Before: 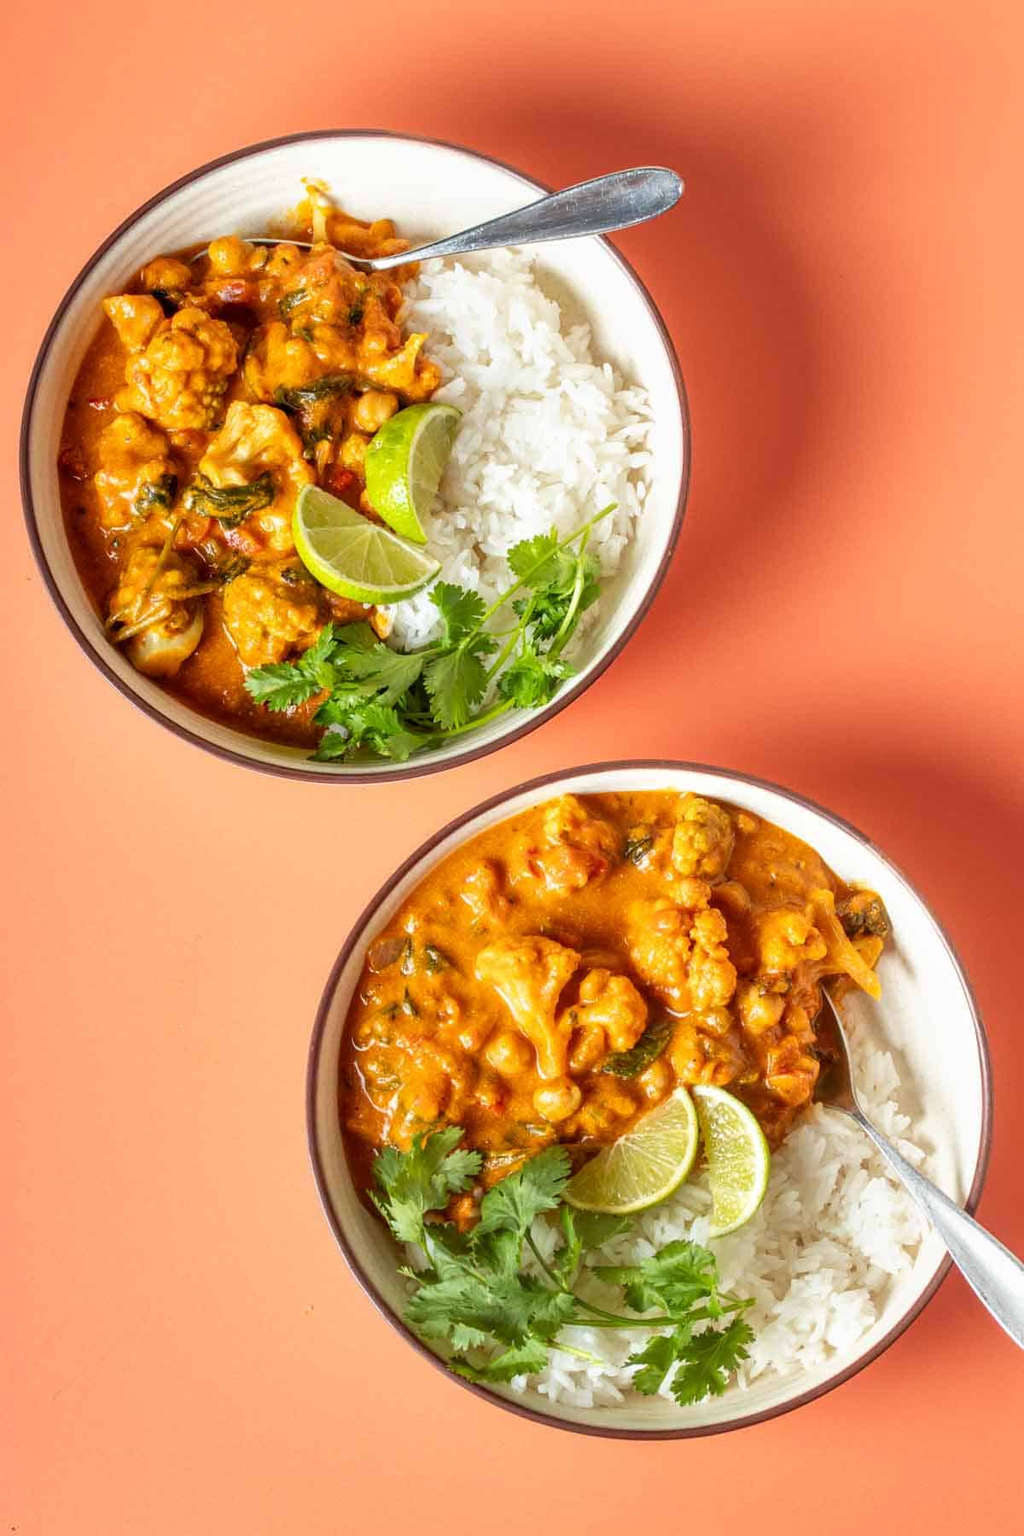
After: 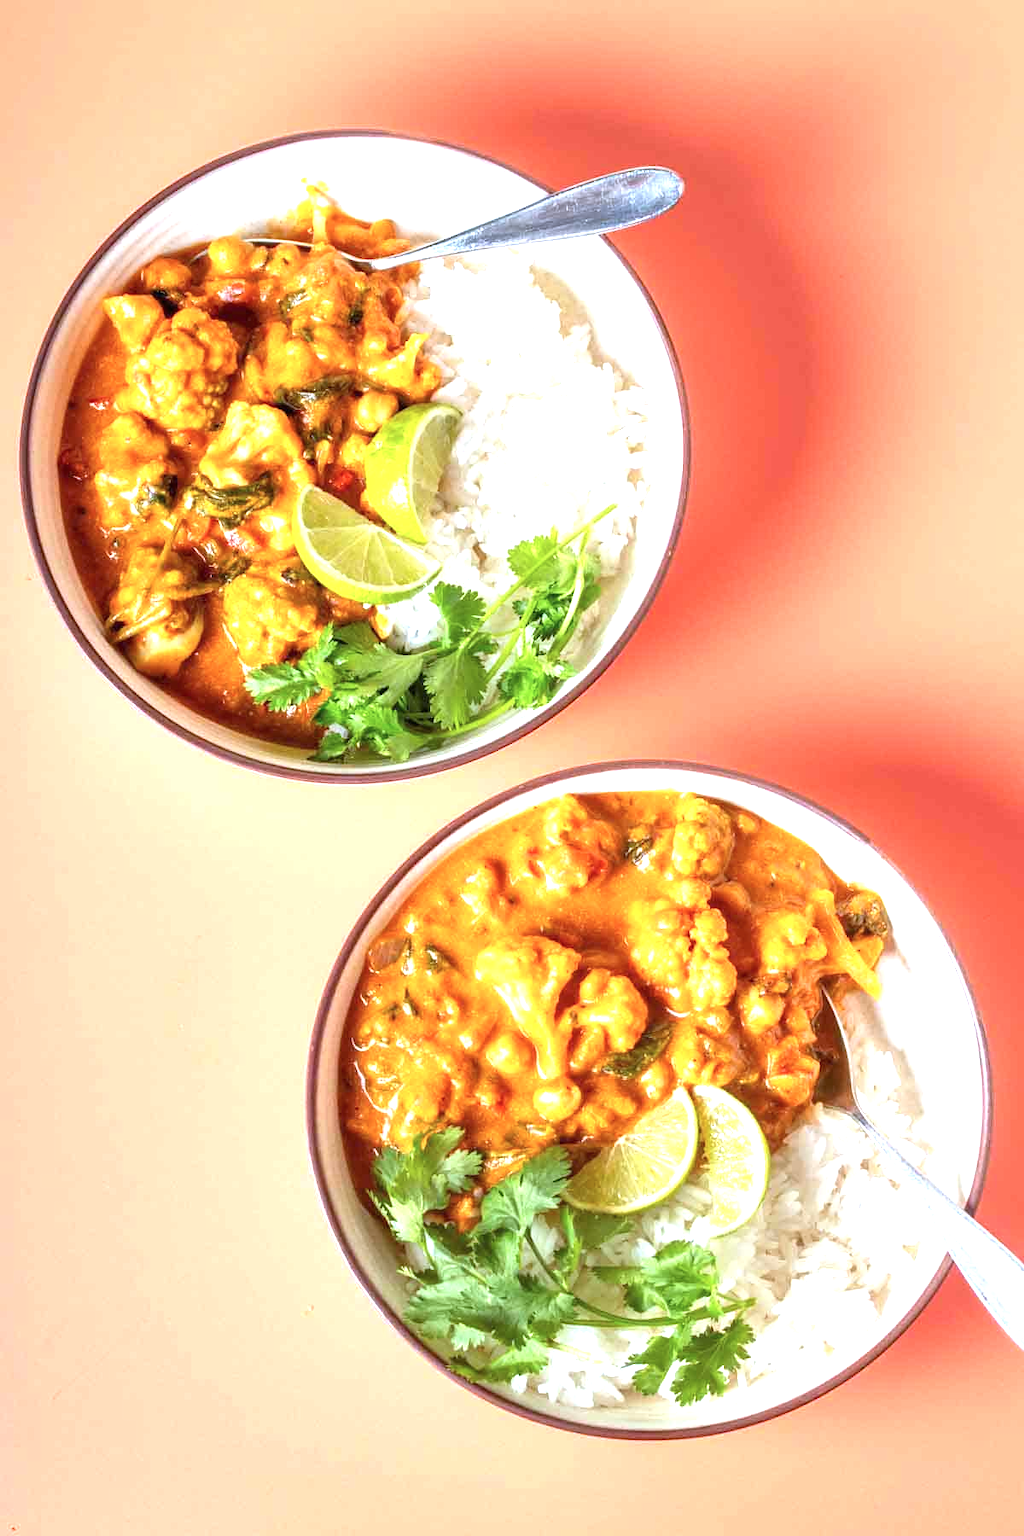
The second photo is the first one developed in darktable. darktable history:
exposure: black level correction 0, exposure 0.952 EV, compensate highlight preservation false
color calibration: illuminant as shot in camera, x 0.37, y 0.382, temperature 4320 K
